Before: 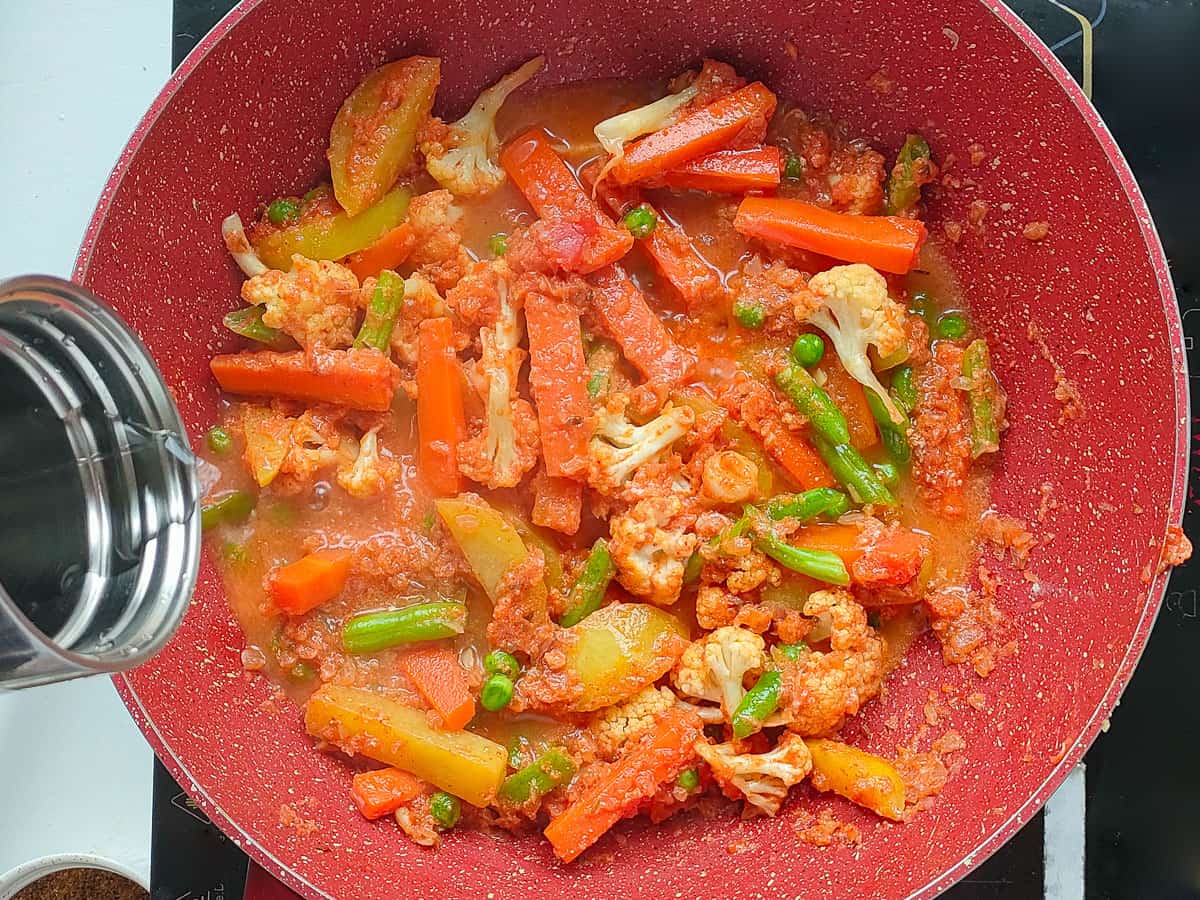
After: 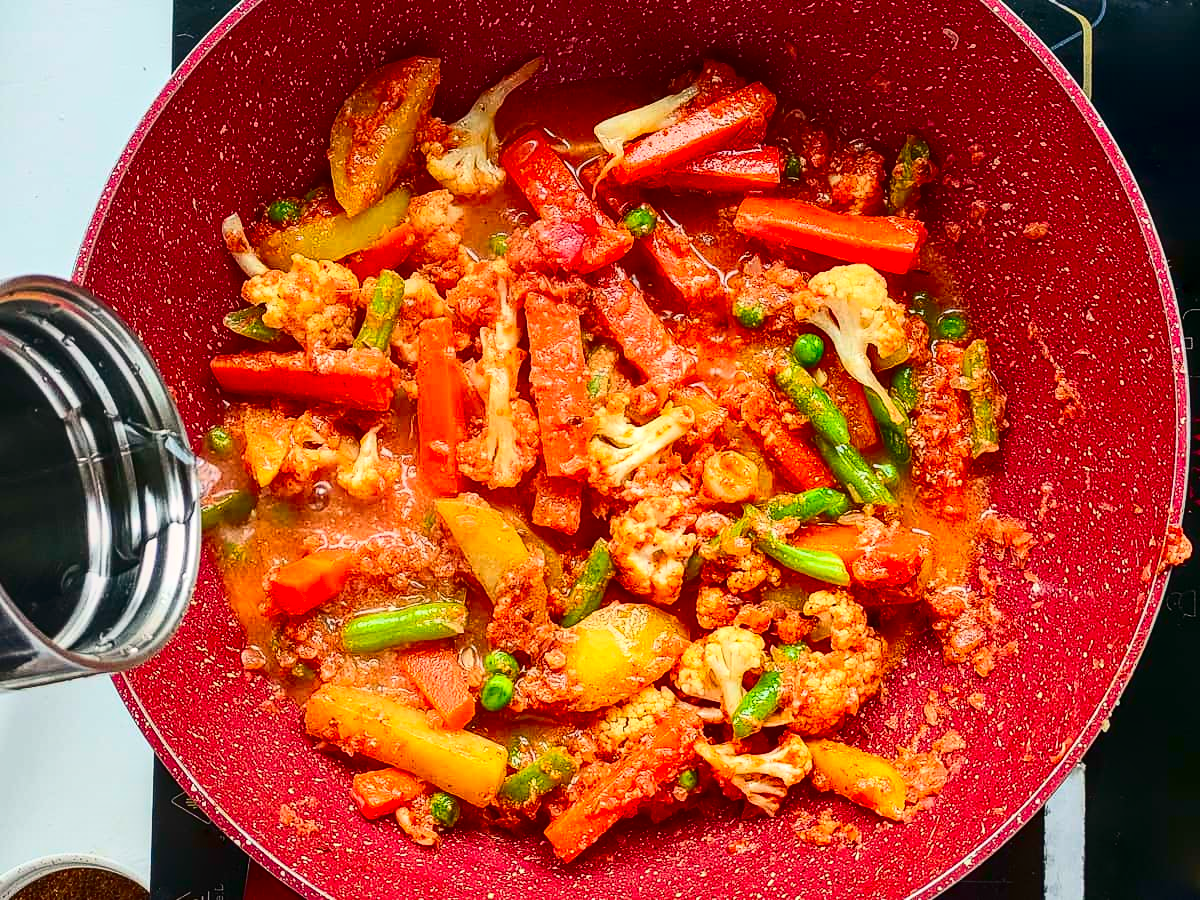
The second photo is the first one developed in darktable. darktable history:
local contrast: on, module defaults
contrast brightness saturation: contrast 0.34, brightness -0.083, saturation 0.169
color correction: highlights a* 3.24, highlights b* 1.96, saturation 1.21
